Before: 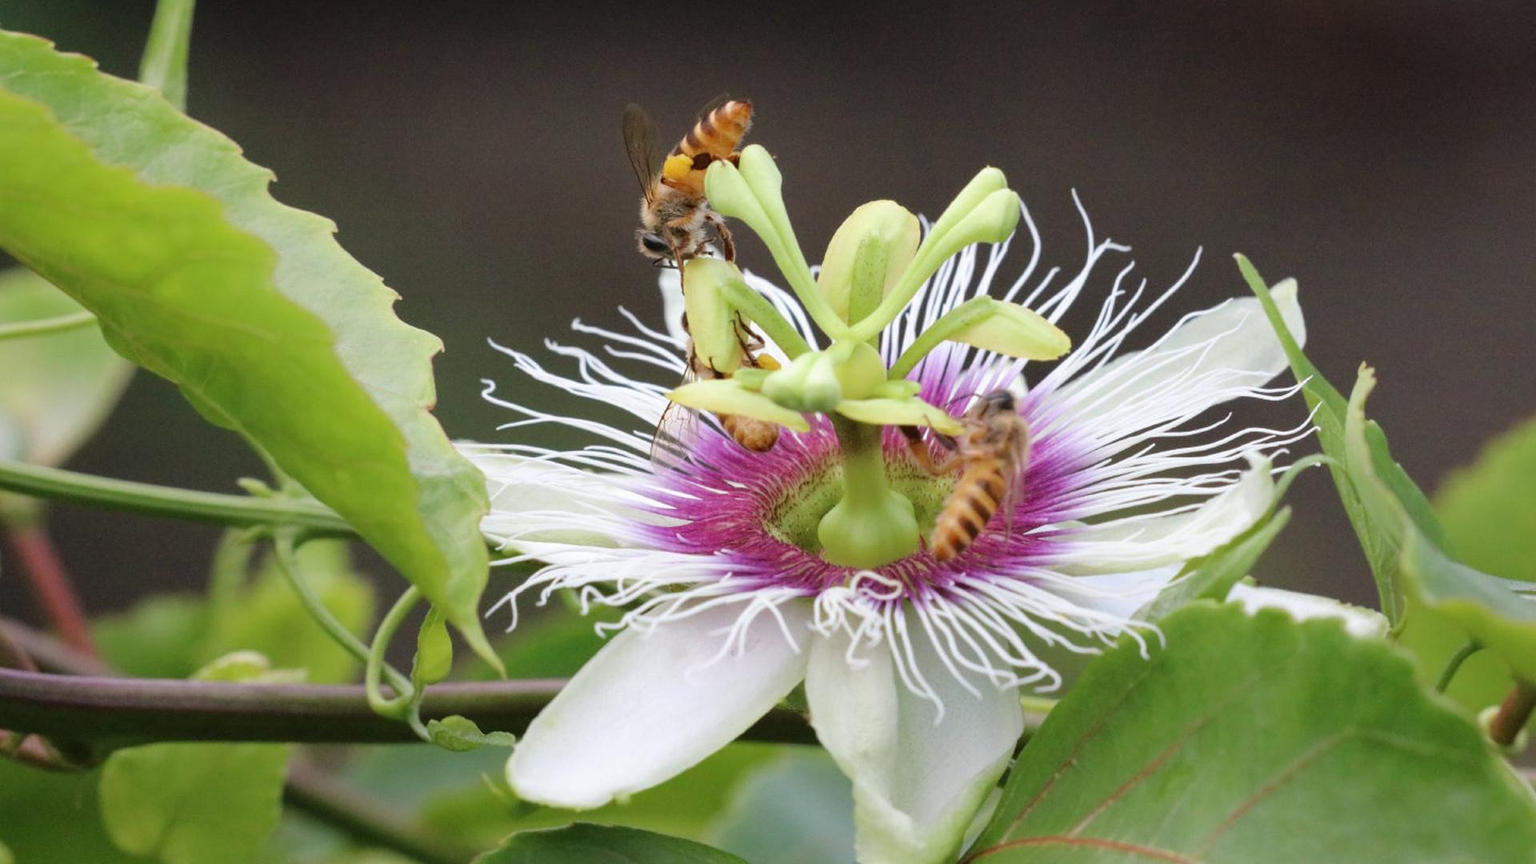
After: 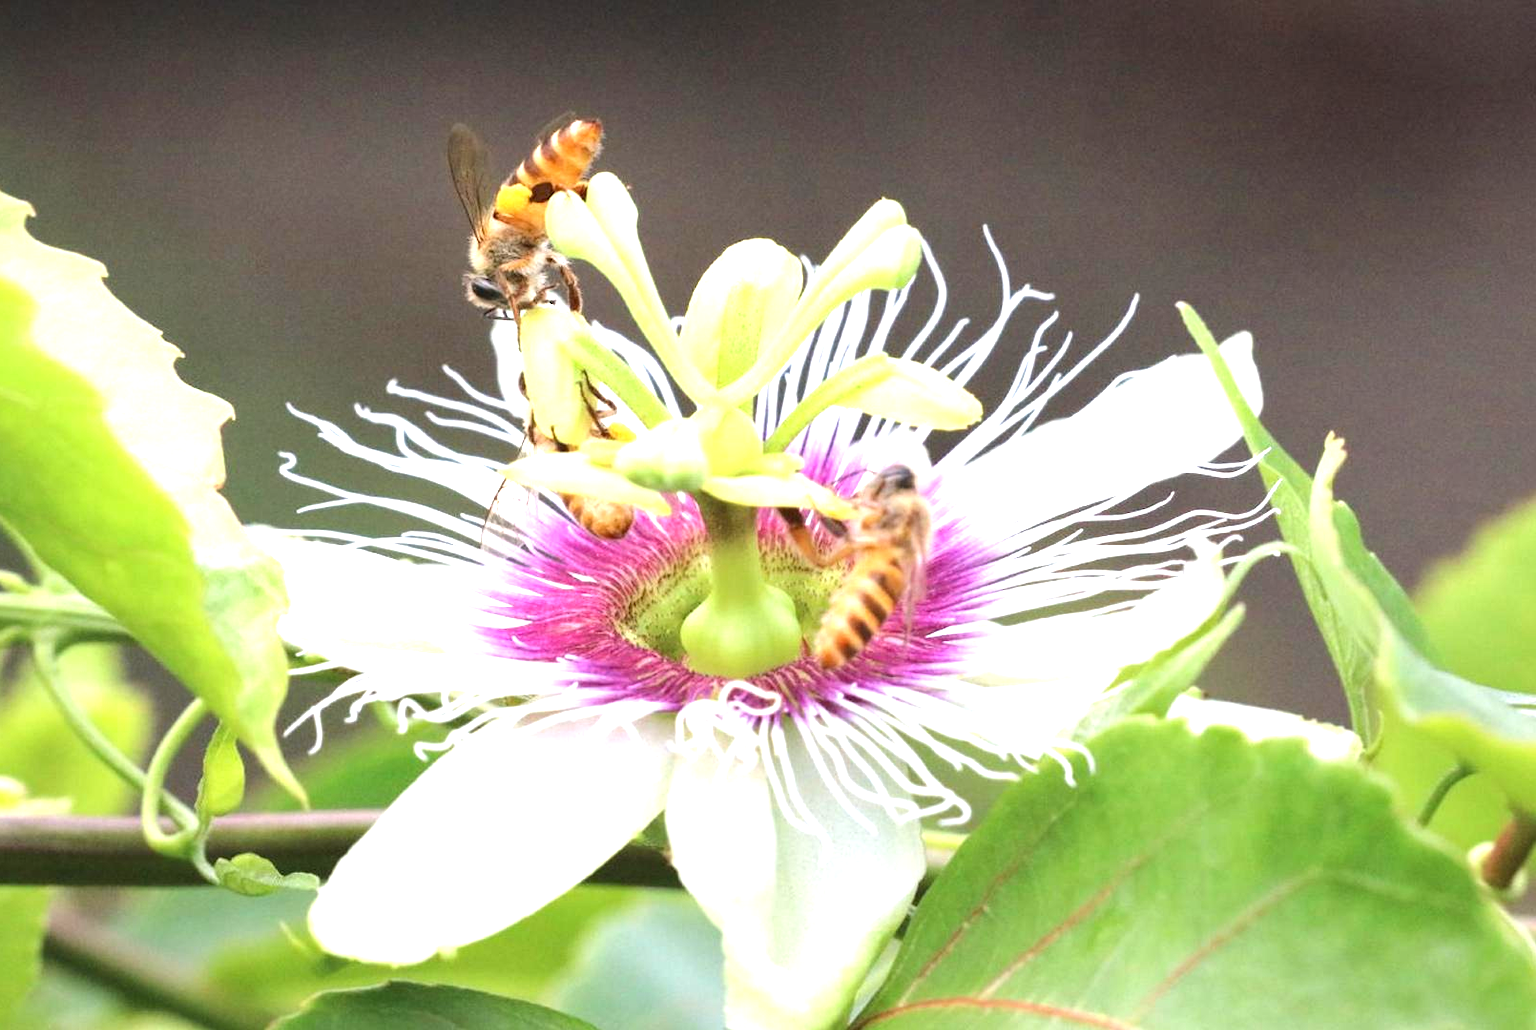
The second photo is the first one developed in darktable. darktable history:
crop: left 16.145%
exposure: black level correction 0, exposure 1.35 EV, compensate exposure bias true, compensate highlight preservation false
